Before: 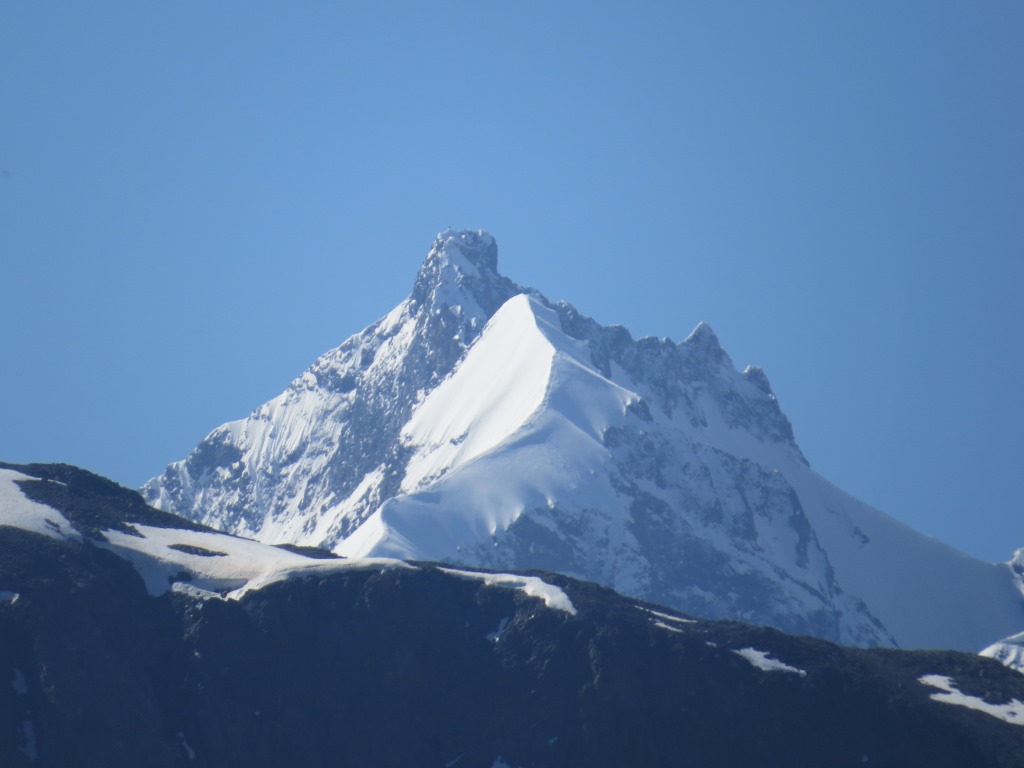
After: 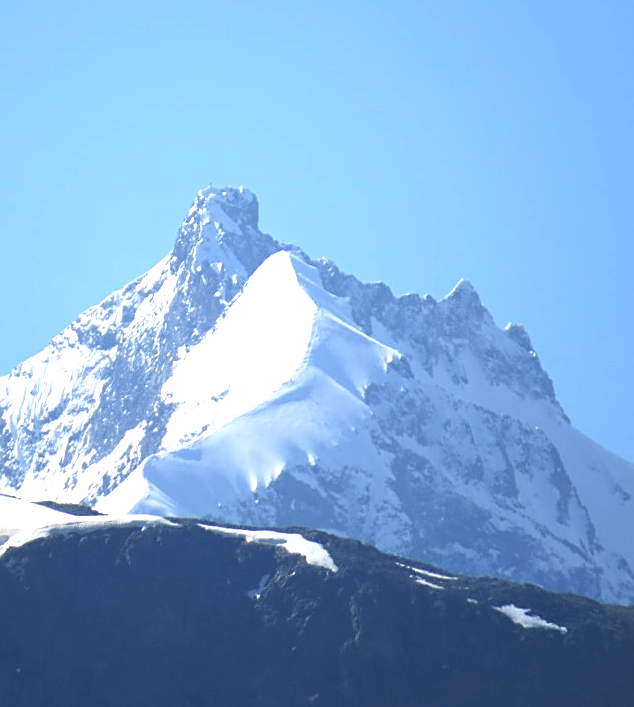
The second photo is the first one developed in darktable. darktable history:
exposure: black level correction 0, exposure 1 EV, compensate highlight preservation false
crop and rotate: left 23.389%, top 5.634%, right 14.687%, bottom 2.276%
sharpen: amount 0.499
